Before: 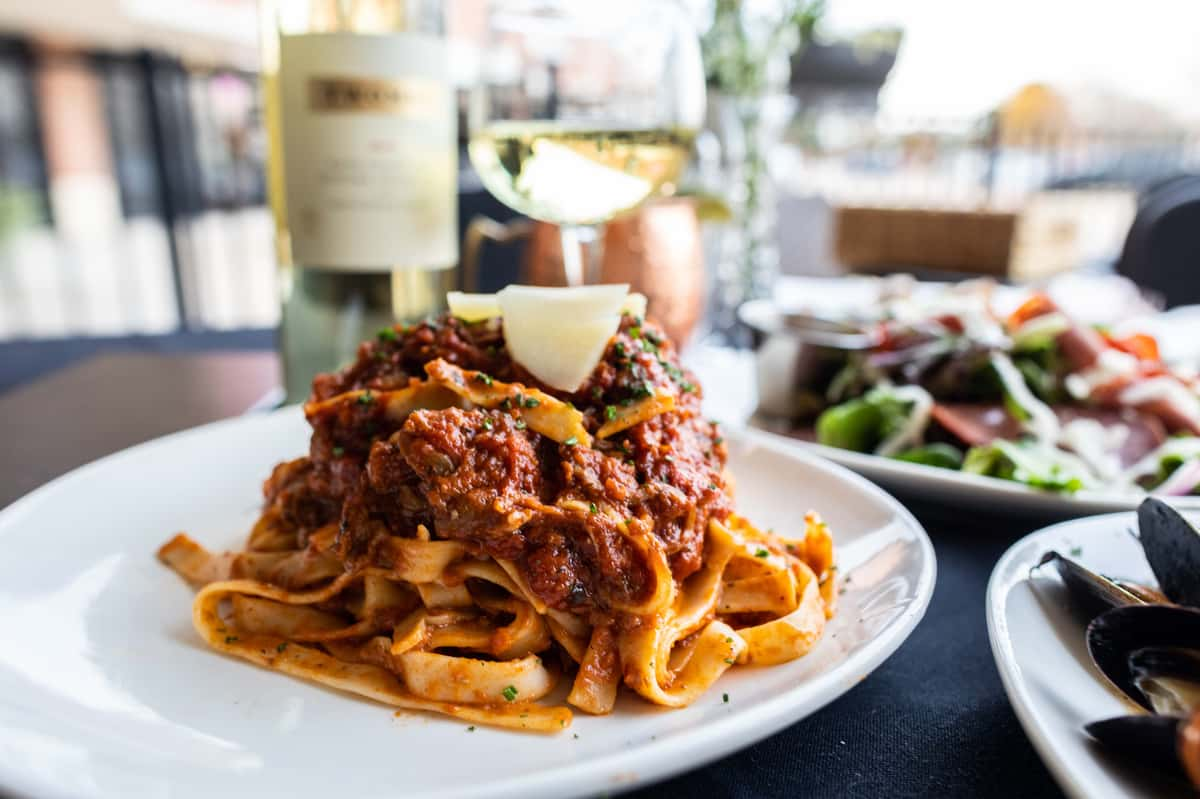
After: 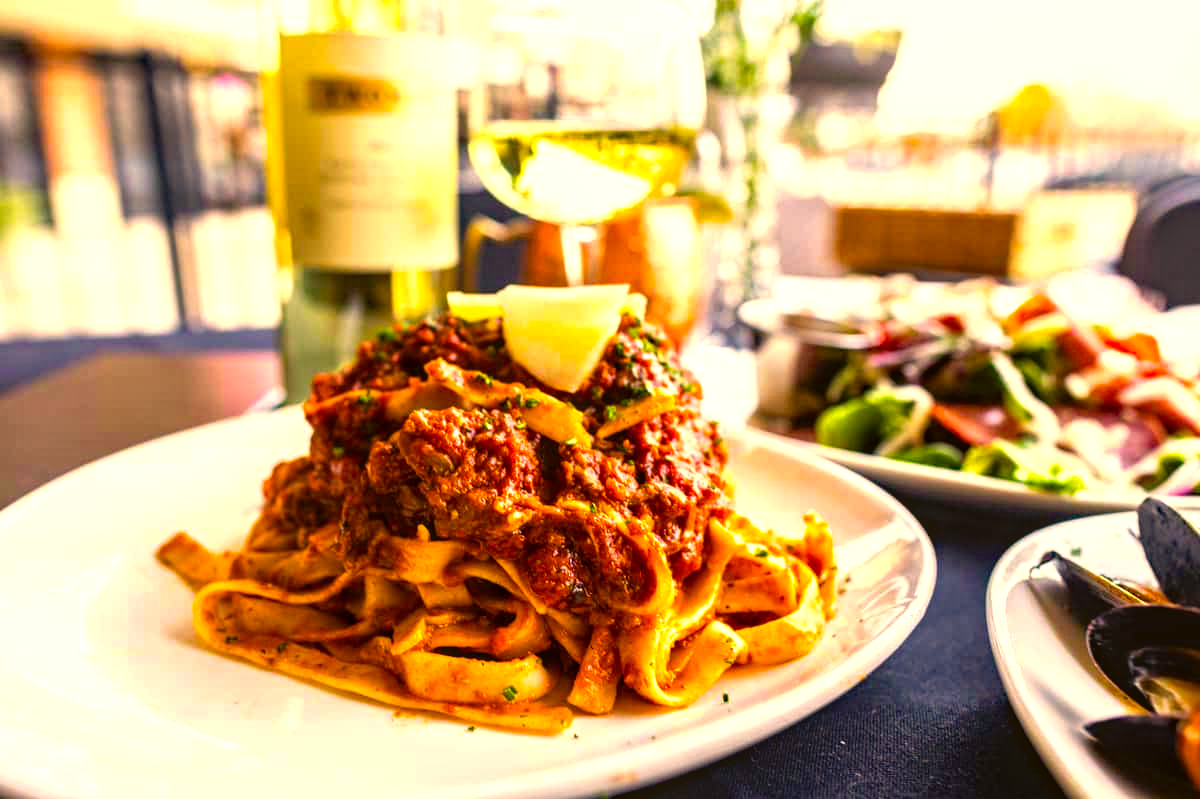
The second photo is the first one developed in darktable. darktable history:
color correction: highlights a* 17.94, highlights b* 35.39, shadows a* 1.48, shadows b* 6.42, saturation 1.01
haze removal: compatibility mode true, adaptive false
local contrast: on, module defaults
color balance rgb: linear chroma grading › global chroma 20%, perceptual saturation grading › global saturation 25%, perceptual brilliance grading › global brilliance 20%, global vibrance 20%
